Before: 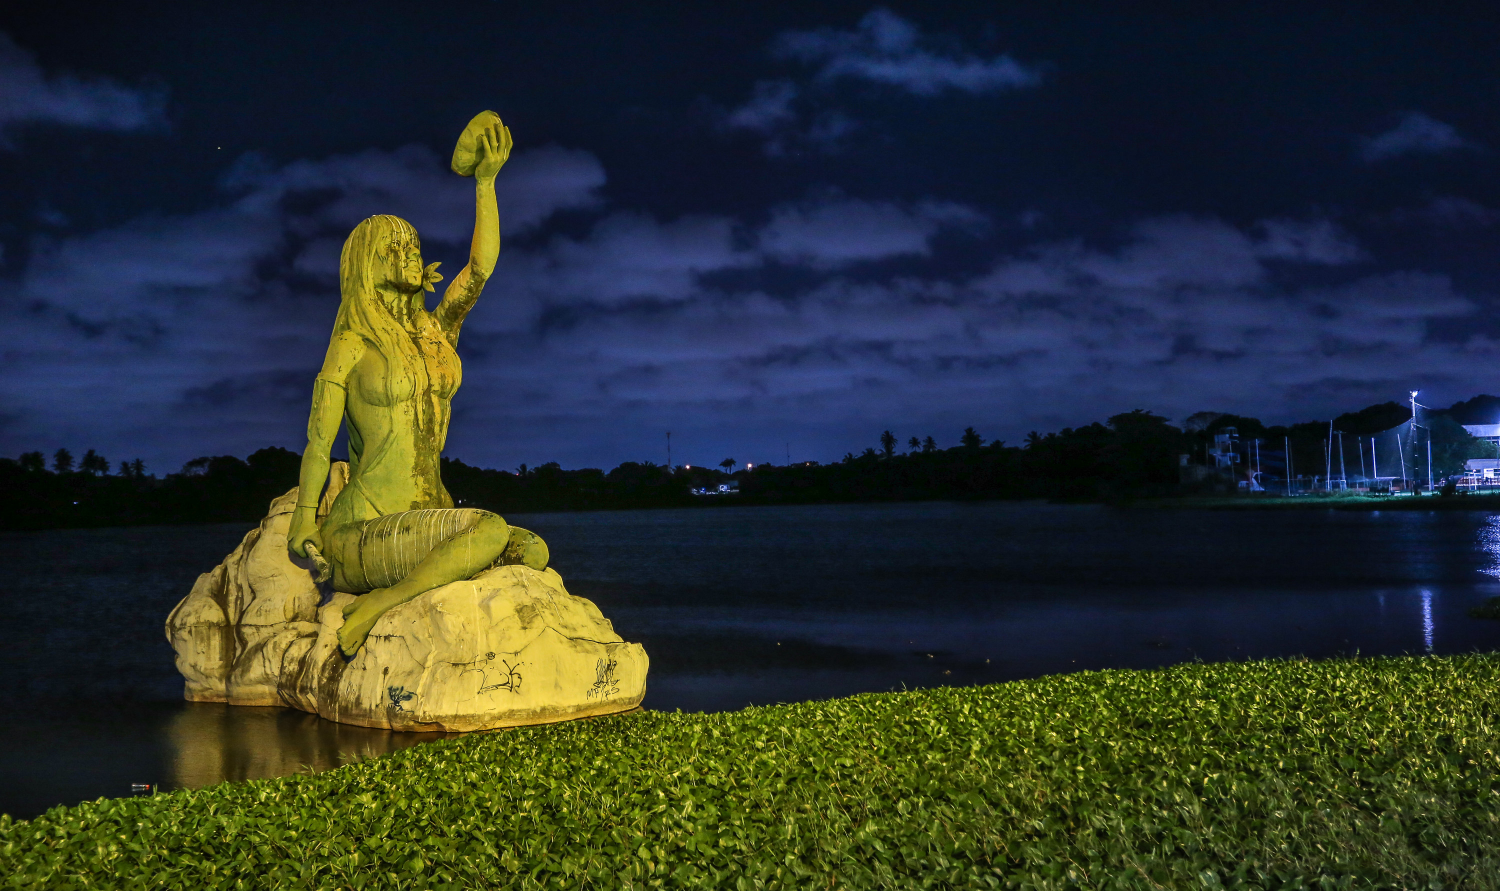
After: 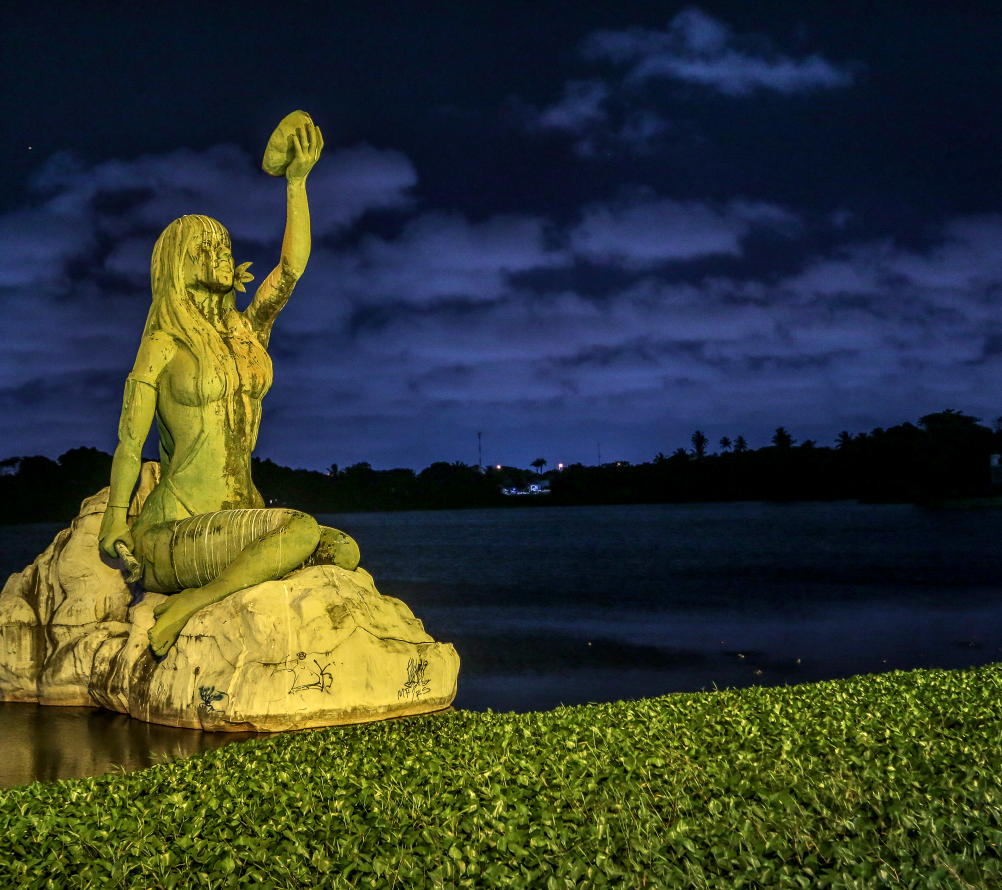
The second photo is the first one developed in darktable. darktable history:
velvia: on, module defaults
crop and rotate: left 12.665%, right 20.482%
levels: white 90.73%
local contrast: detail 130%
